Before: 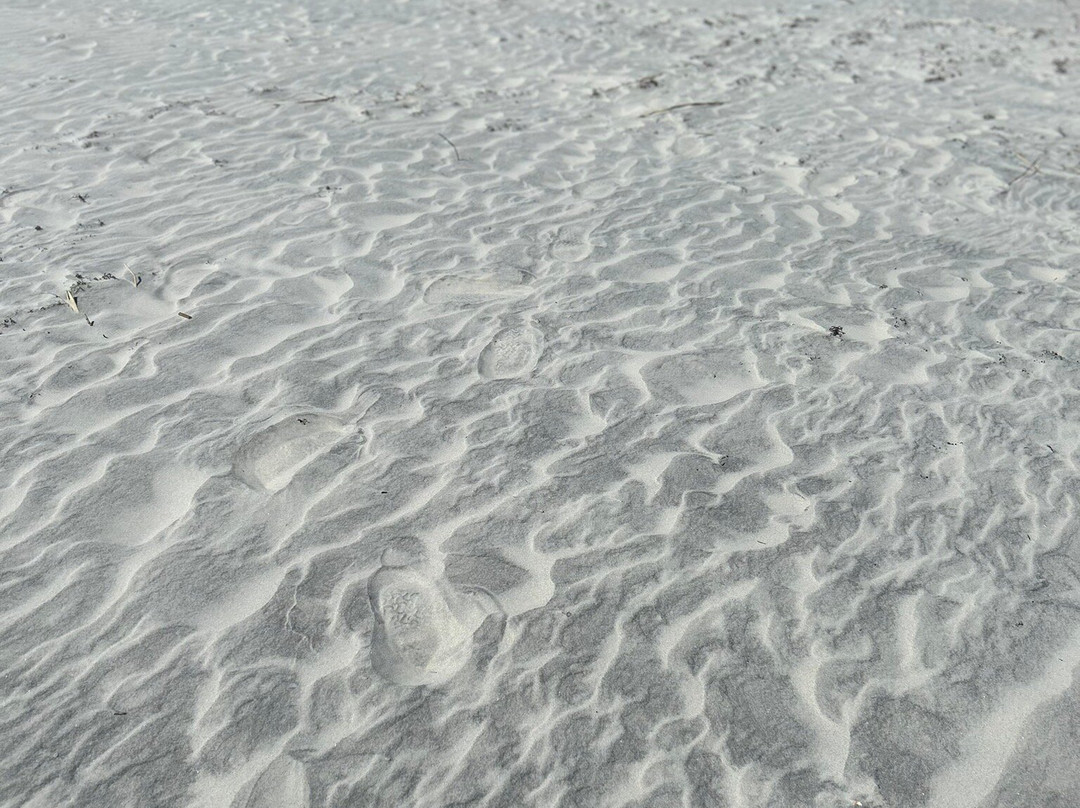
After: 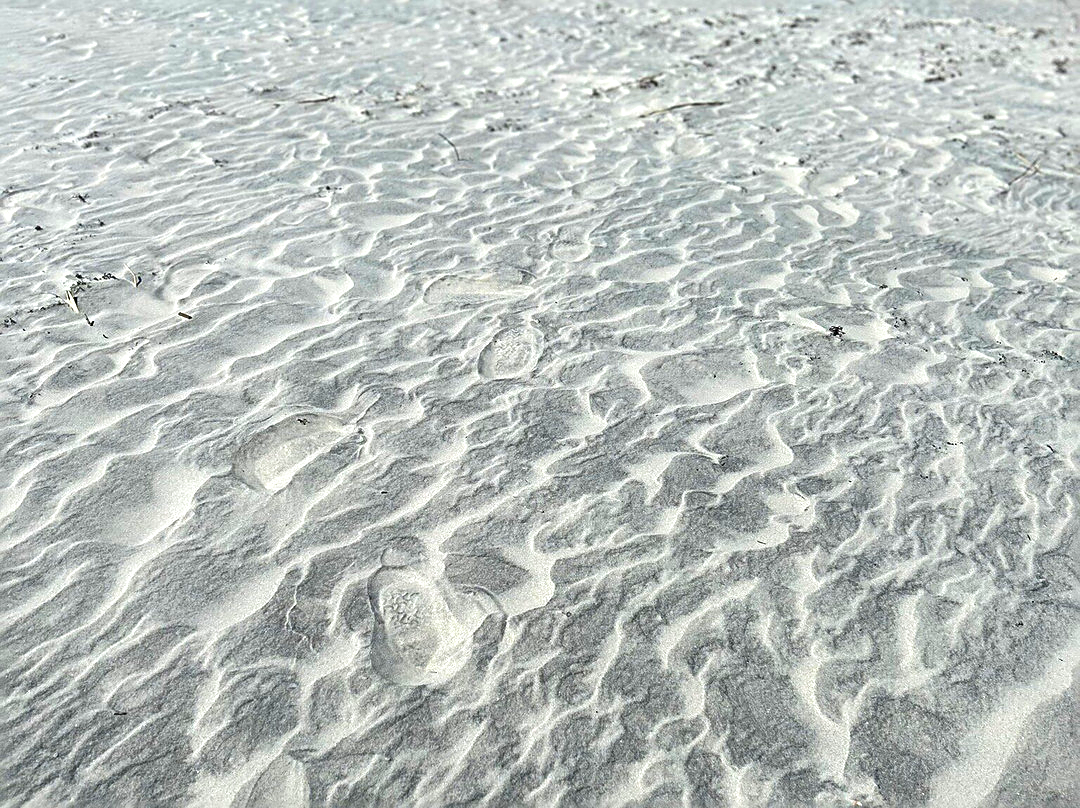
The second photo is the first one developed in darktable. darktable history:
velvia: on, module defaults
exposure: black level correction 0.001, exposure 0.499 EV, compensate highlight preservation false
contrast brightness saturation: contrast 0.066, brightness -0.135, saturation 0.05
sharpen: radius 2.678, amount 0.656
